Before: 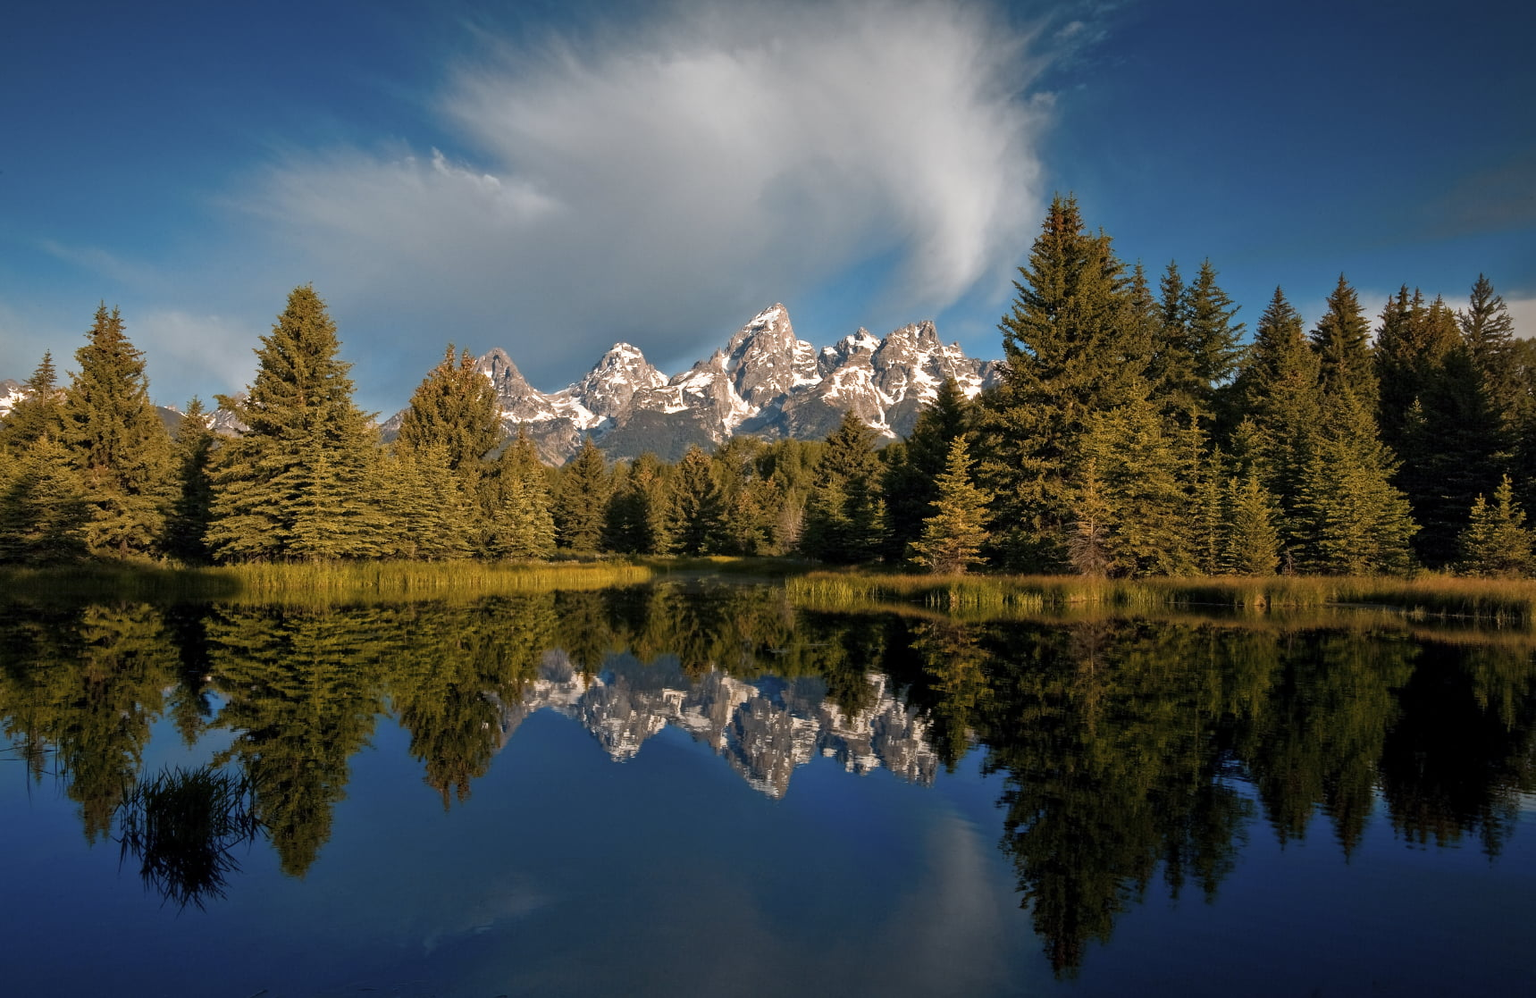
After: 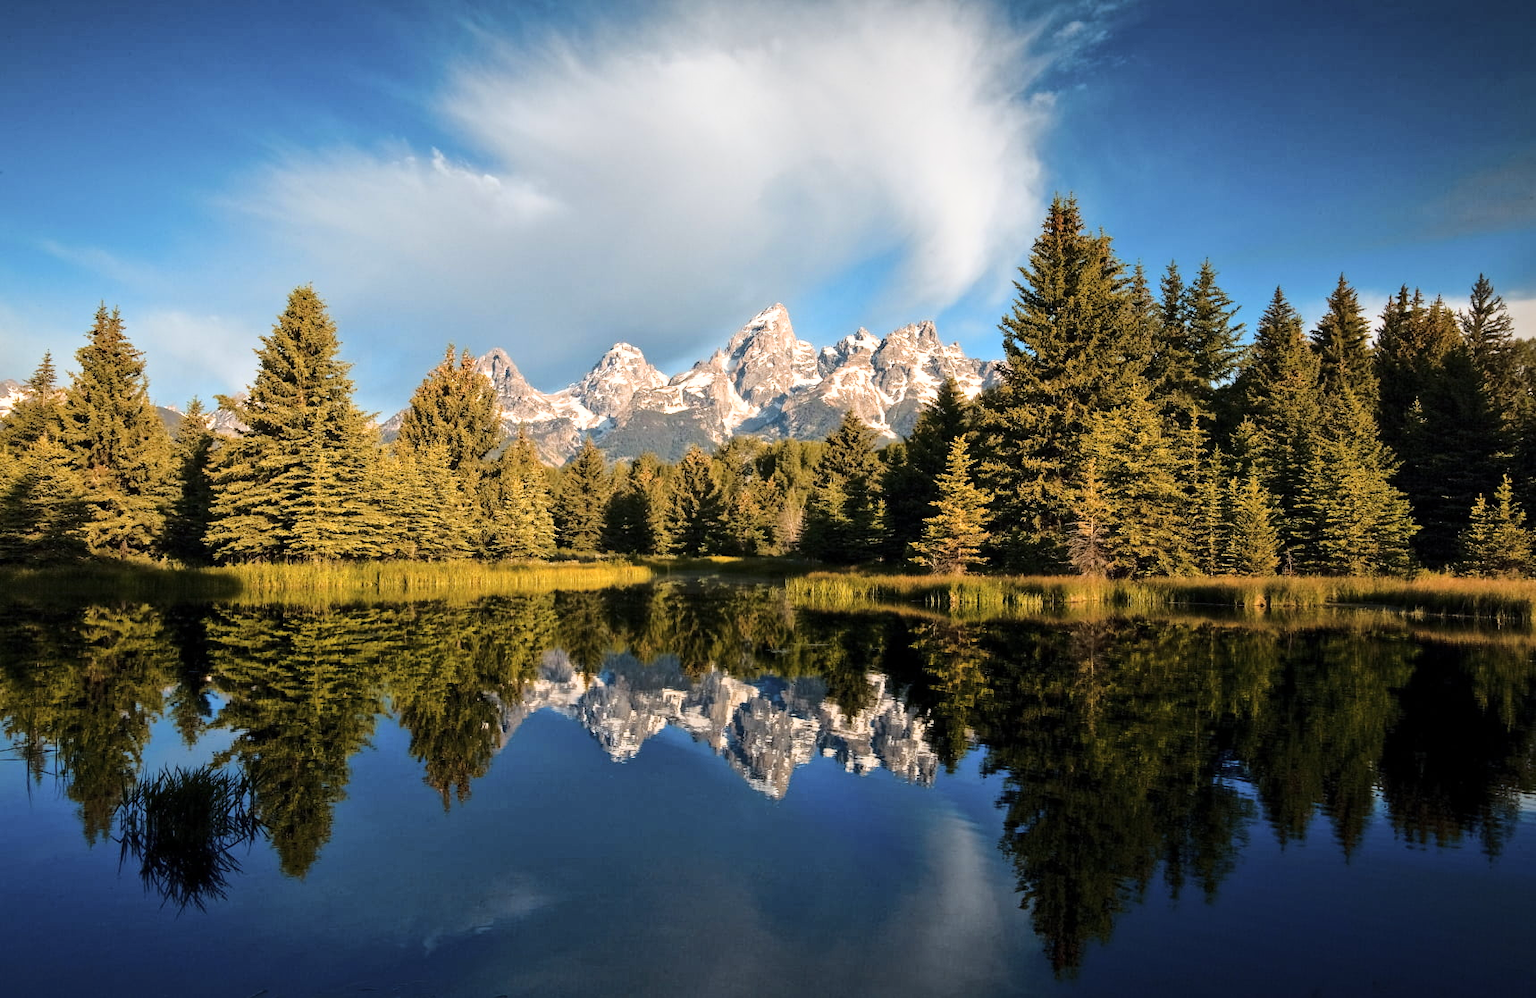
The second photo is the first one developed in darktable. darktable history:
base curve: curves: ch0 [(0, 0) (0.032, 0.037) (0.105, 0.228) (0.435, 0.76) (0.856, 0.983) (1, 1)]
